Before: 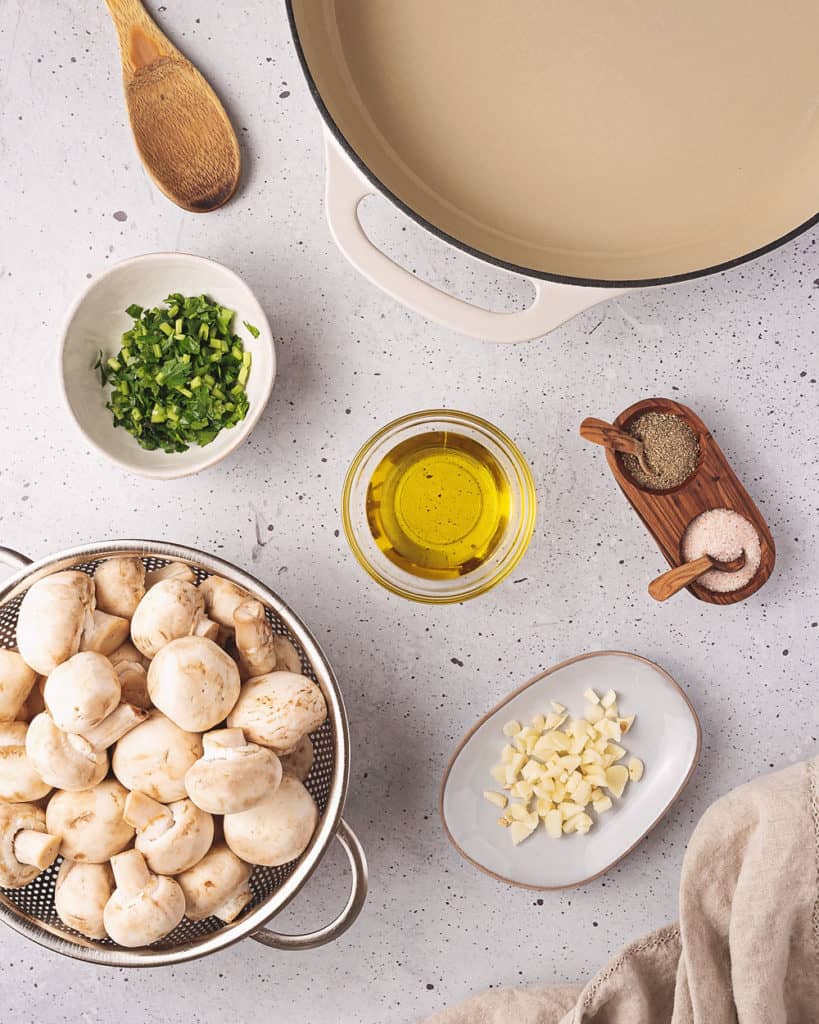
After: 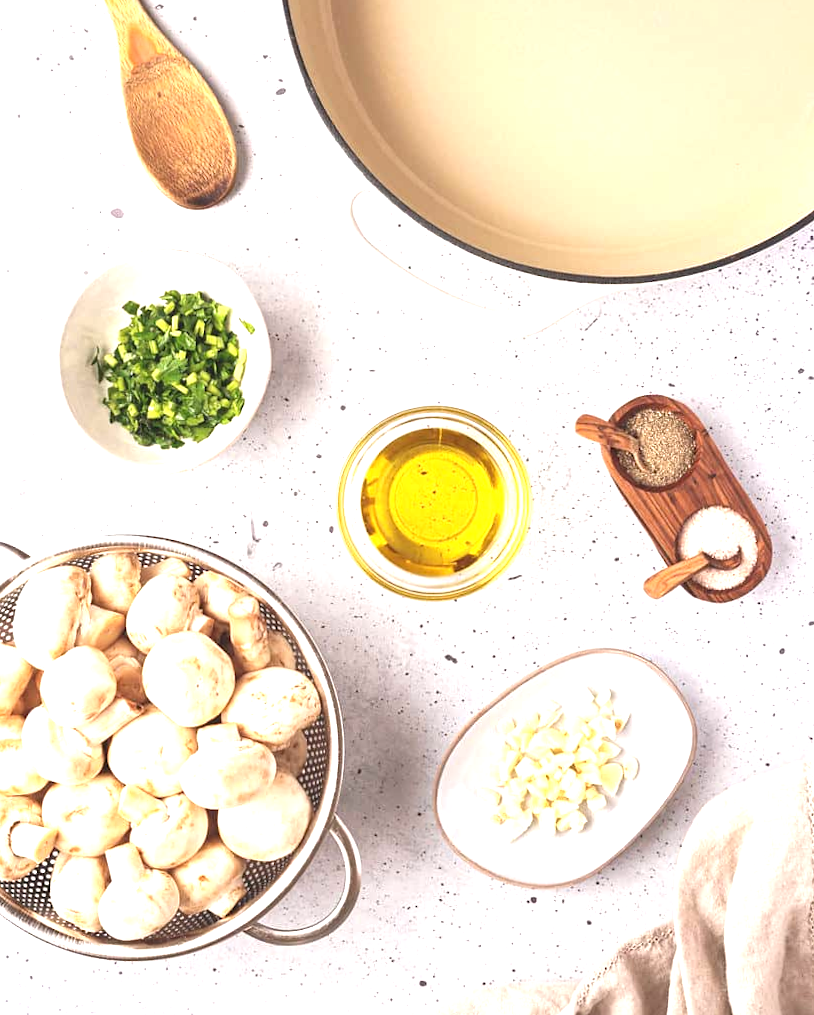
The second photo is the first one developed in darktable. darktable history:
exposure: black level correction 0, exposure 1.1 EV, compensate highlight preservation false
rotate and perspective: rotation 0.192°, lens shift (horizontal) -0.015, crop left 0.005, crop right 0.996, crop top 0.006, crop bottom 0.99
